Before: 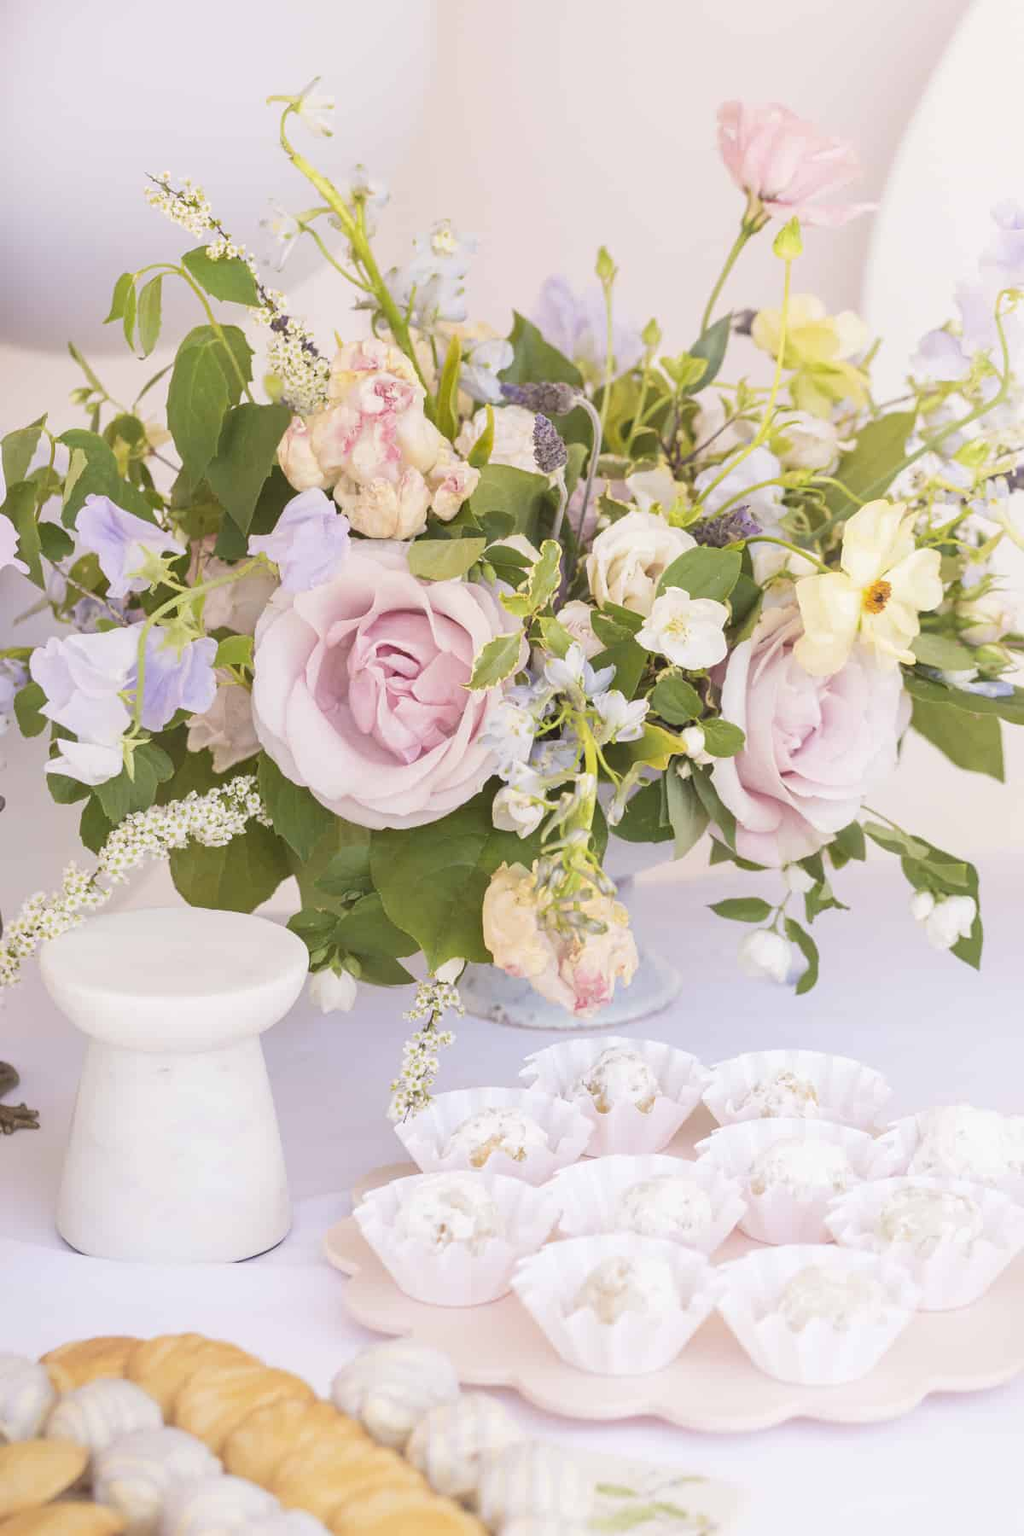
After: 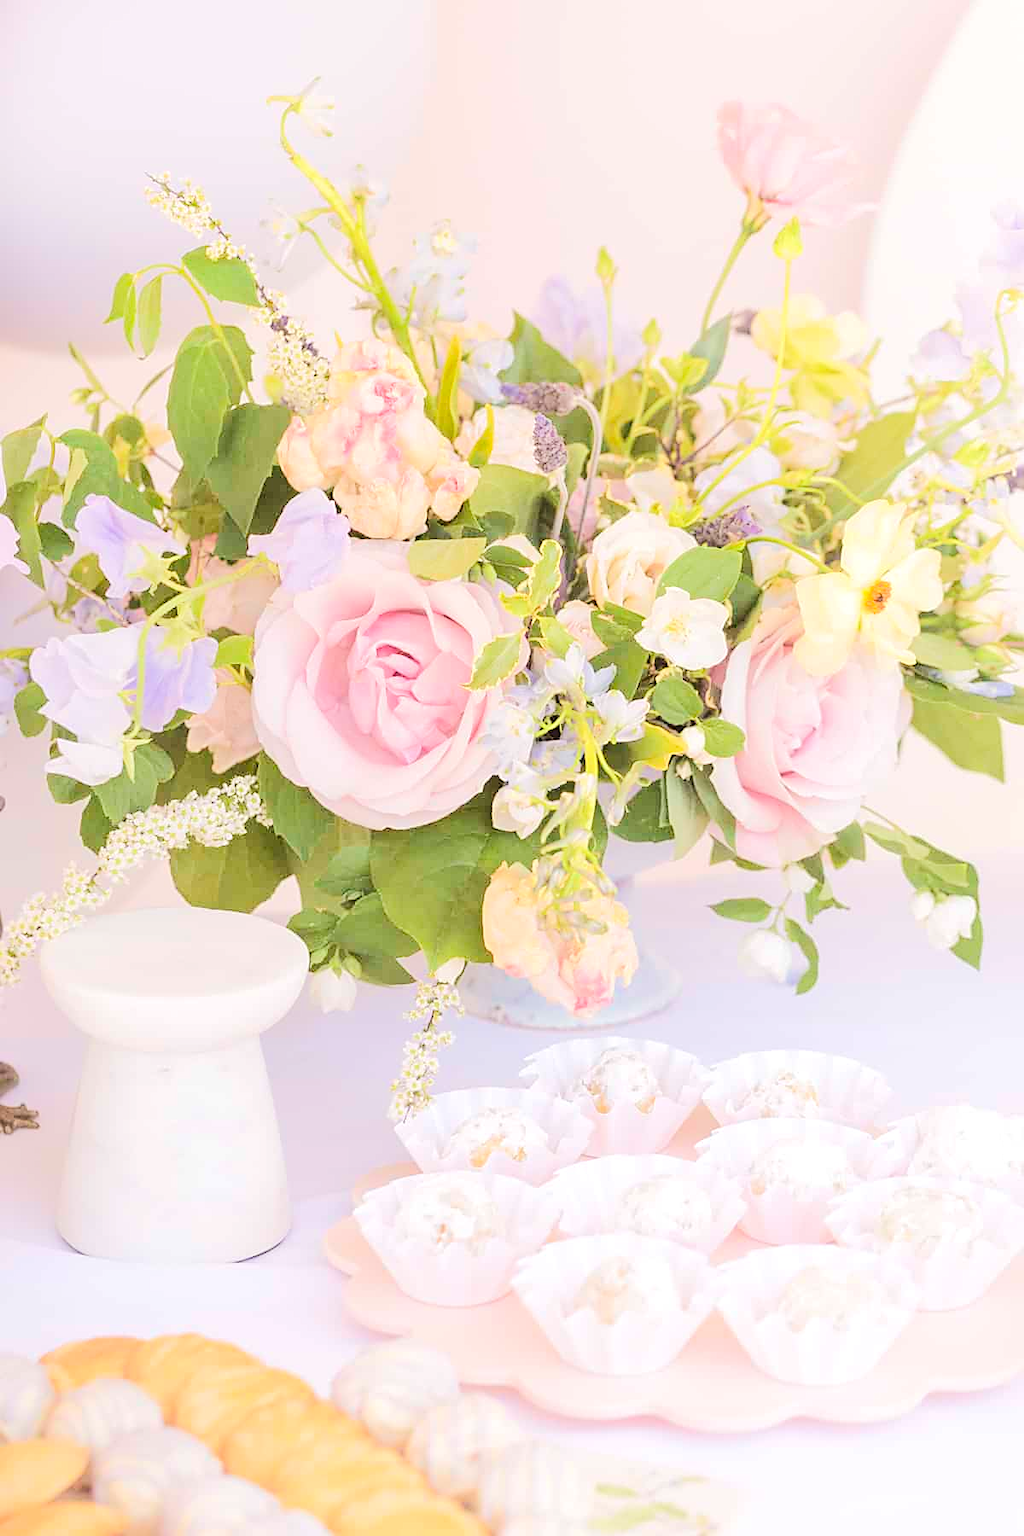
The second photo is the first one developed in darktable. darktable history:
sharpen: on, module defaults
tone equalizer: -7 EV 0.145 EV, -6 EV 0.581 EV, -5 EV 1.15 EV, -4 EV 1.36 EV, -3 EV 1.13 EV, -2 EV 0.6 EV, -1 EV 0.163 EV, edges refinement/feathering 500, mask exposure compensation -1.57 EV, preserve details no
